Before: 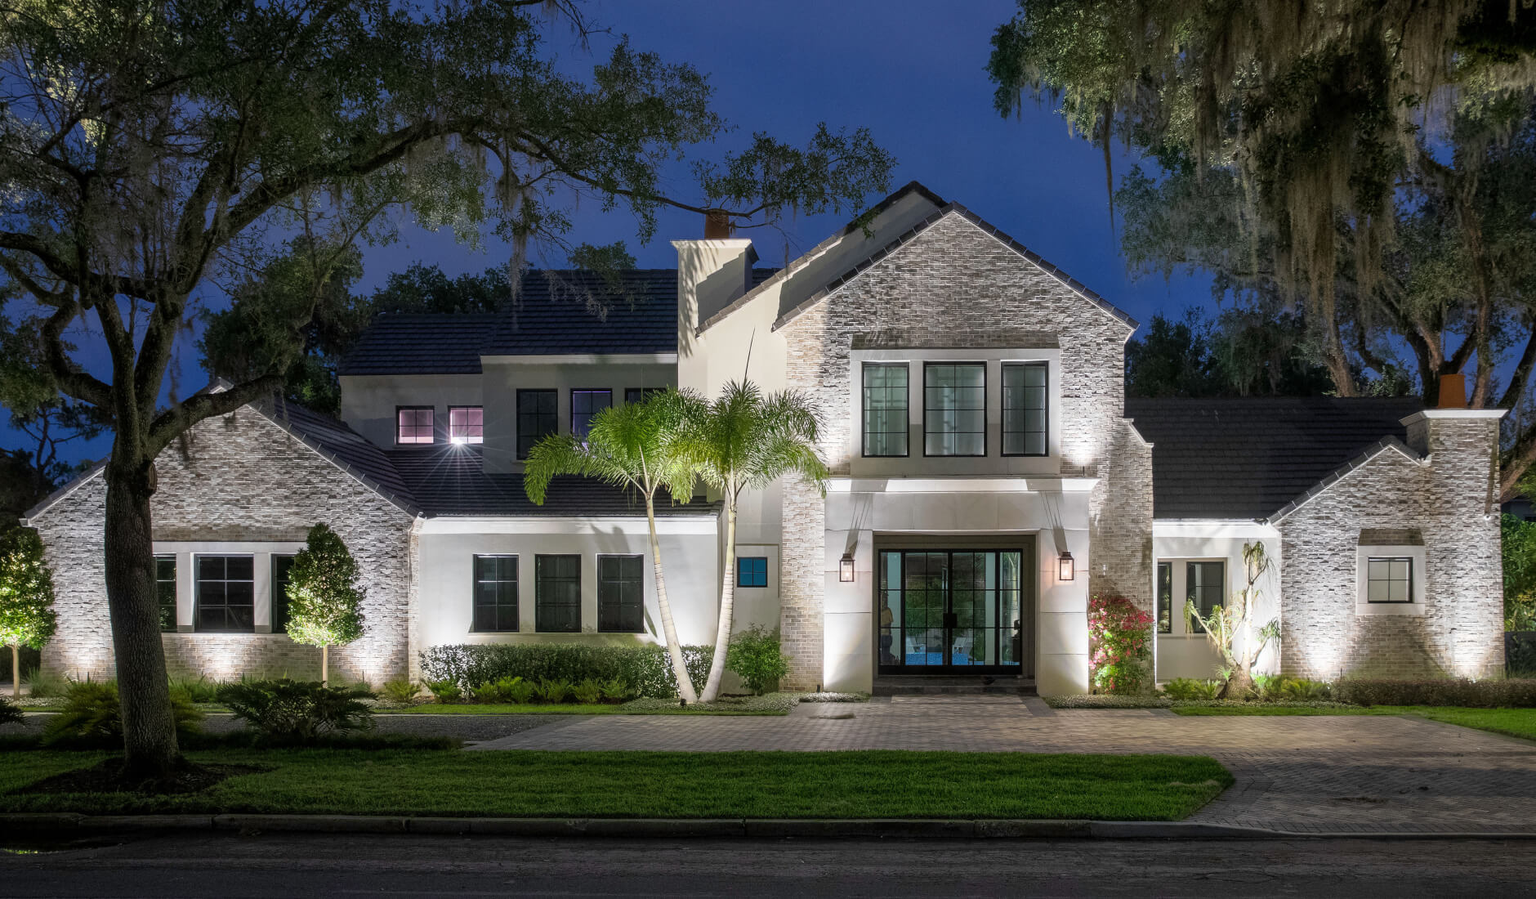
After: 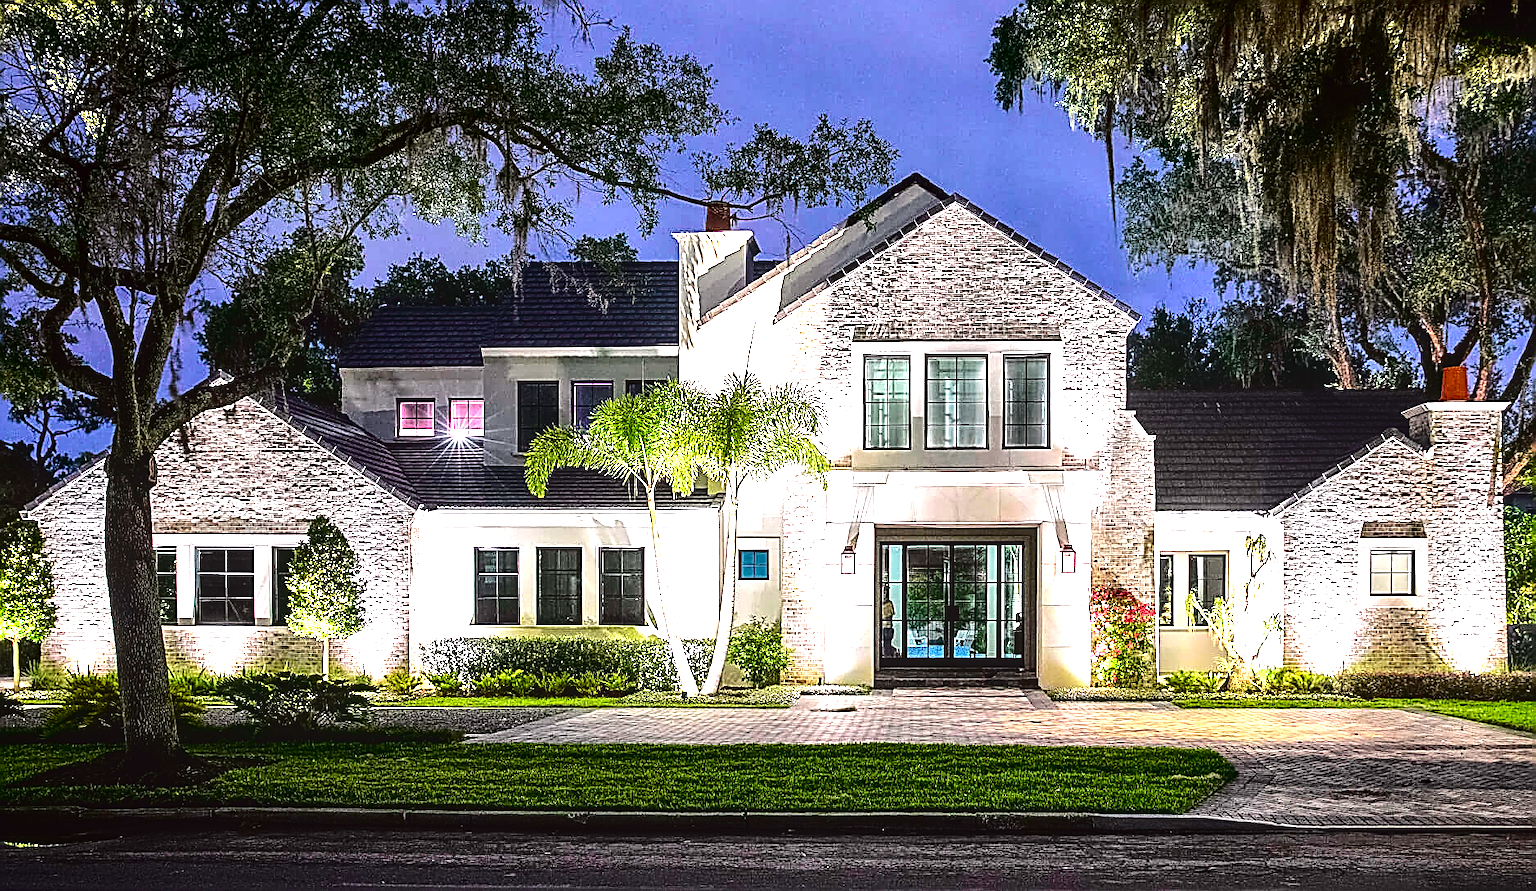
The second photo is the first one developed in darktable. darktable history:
local contrast: on, module defaults
sharpen: amount 1.872
crop: top 0.951%, right 0.108%
tone curve: curves: ch0 [(0, 0) (0.106, 0.026) (0.275, 0.155) (0.392, 0.314) (0.513, 0.481) (0.657, 0.667) (1, 1)]; ch1 [(0, 0) (0.5, 0.511) (0.536, 0.579) (0.587, 0.69) (1, 1)]; ch2 [(0, 0) (0.5, 0.5) (0.55, 0.552) (0.625, 0.699) (1, 1)], color space Lab, independent channels, preserve colors none
exposure: black level correction 0, exposure 1.293 EV, compensate exposure bias true, compensate highlight preservation false
tone equalizer: -8 EV -0.711 EV, -7 EV -0.695 EV, -6 EV -0.623 EV, -5 EV -0.404 EV, -3 EV 0.394 EV, -2 EV 0.6 EV, -1 EV 0.686 EV, +0 EV 0.774 EV, edges refinement/feathering 500, mask exposure compensation -1.57 EV, preserve details no
